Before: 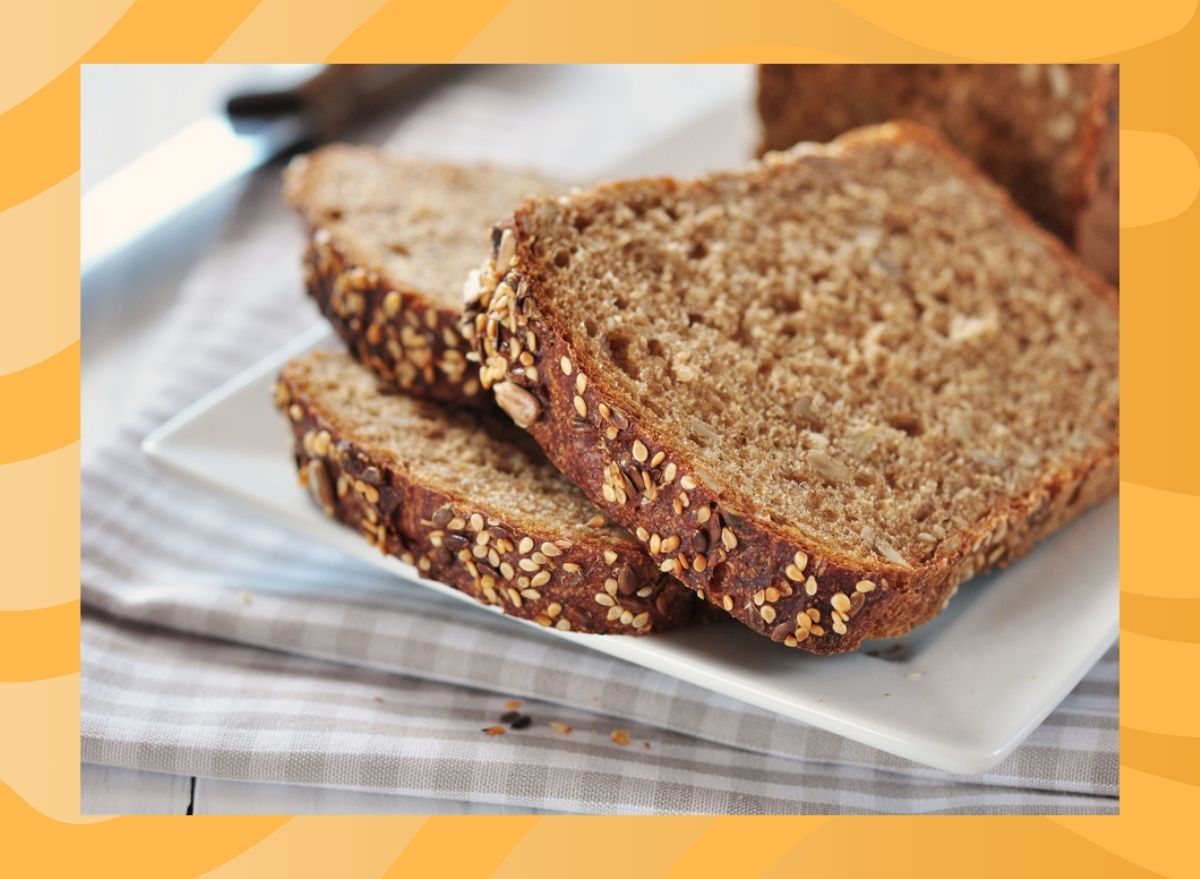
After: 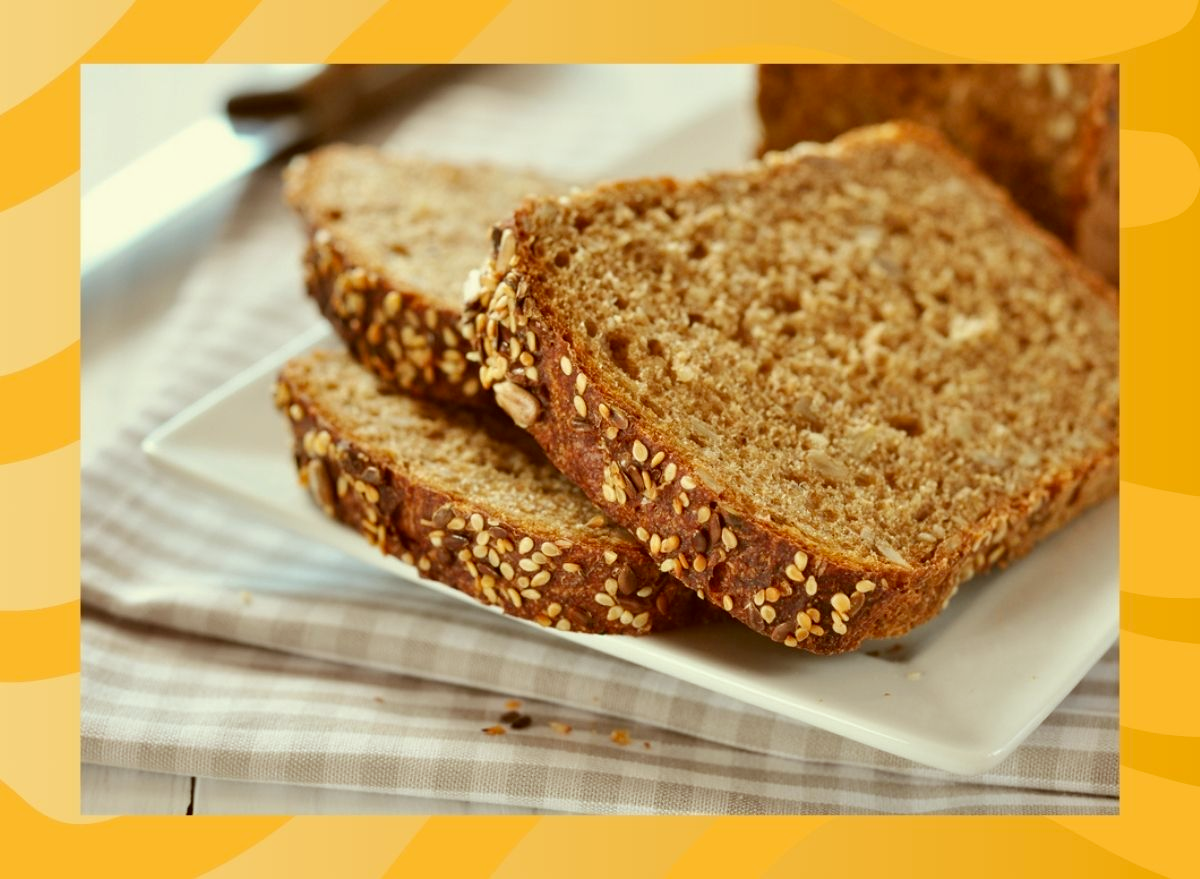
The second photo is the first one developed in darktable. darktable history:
tone equalizer: edges refinement/feathering 500, mask exposure compensation -1.57 EV, preserve details no
color correction: highlights a* -6.15, highlights b* 9.57, shadows a* 10.53, shadows b* 23.64
